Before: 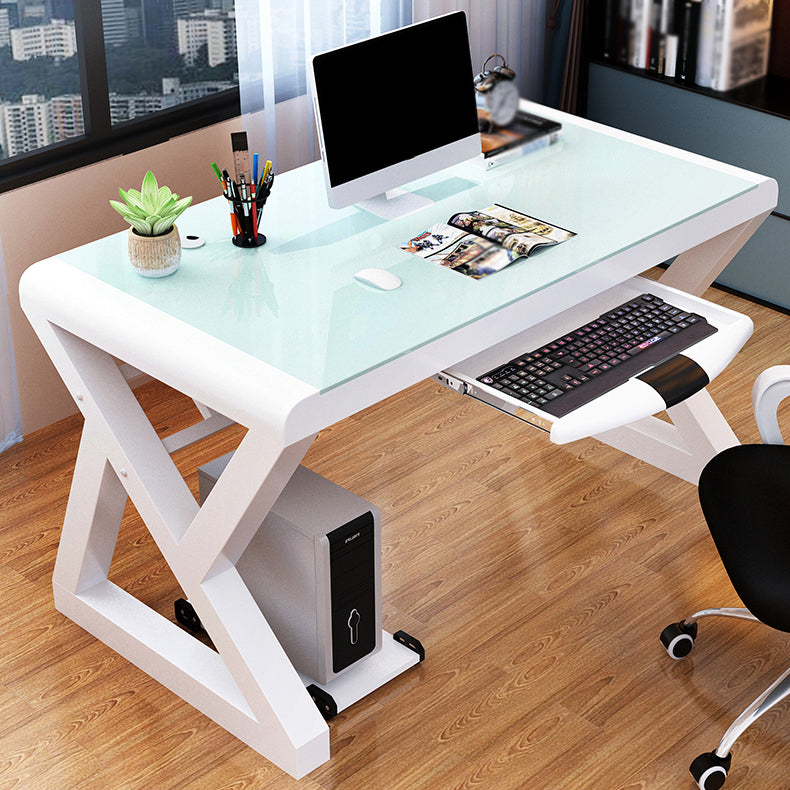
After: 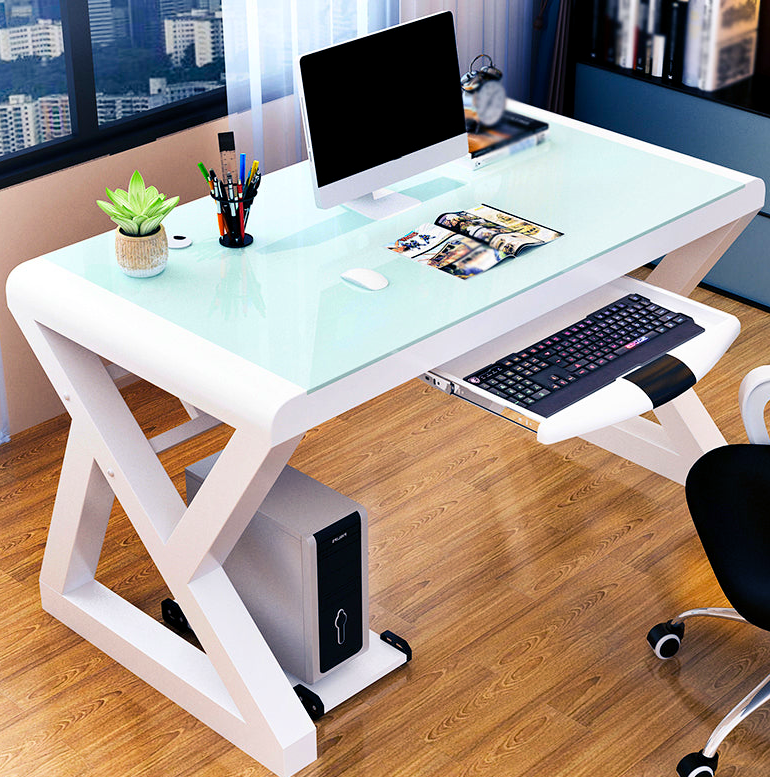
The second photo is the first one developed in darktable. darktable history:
crop and rotate: left 1.771%, right 0.703%, bottom 1.622%
exposure: black level correction 0.002, compensate highlight preservation false
color balance rgb: shadows lift › luminance -41.022%, shadows lift › chroma 13.816%, shadows lift › hue 259.13°, linear chroma grading › global chroma 14.978%, perceptual saturation grading › global saturation 0.039%, global vibrance 14.905%
contrast brightness saturation: contrast 0.1, brightness 0.036, saturation 0.093
